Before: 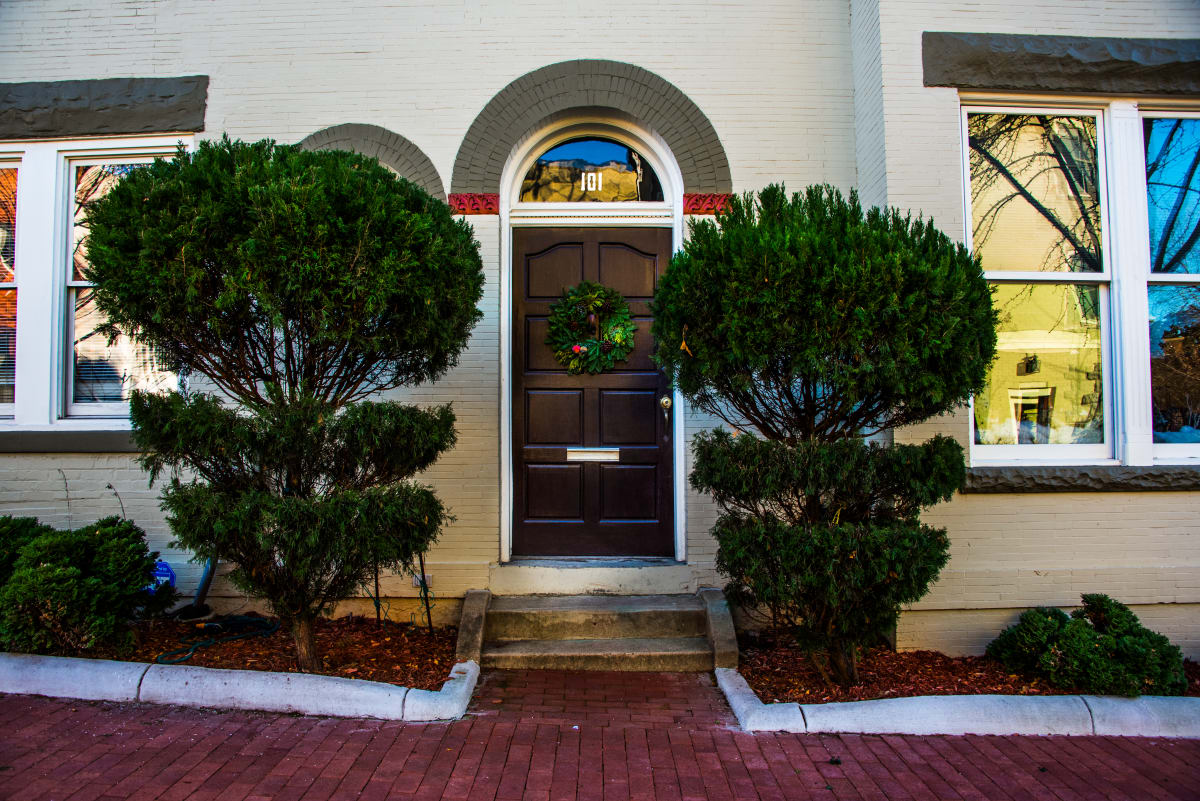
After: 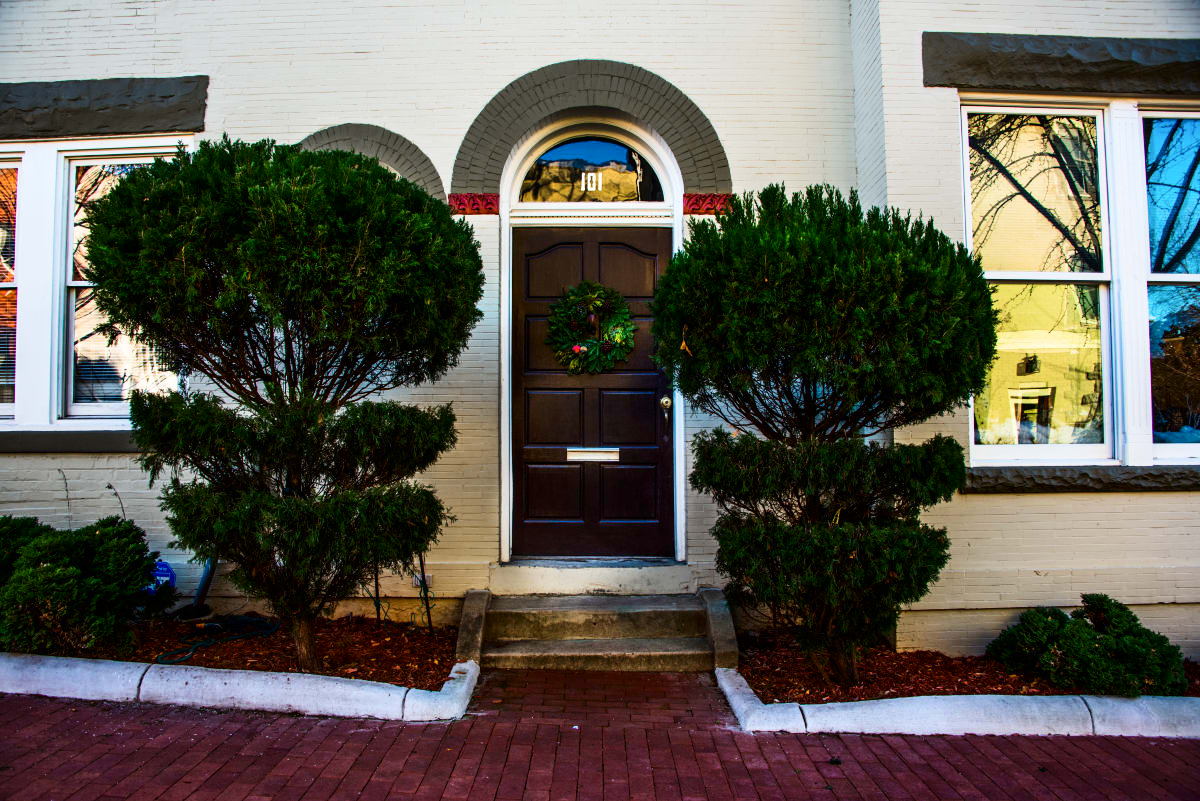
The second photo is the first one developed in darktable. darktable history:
contrast brightness saturation: contrast 0.22
white balance: emerald 1
